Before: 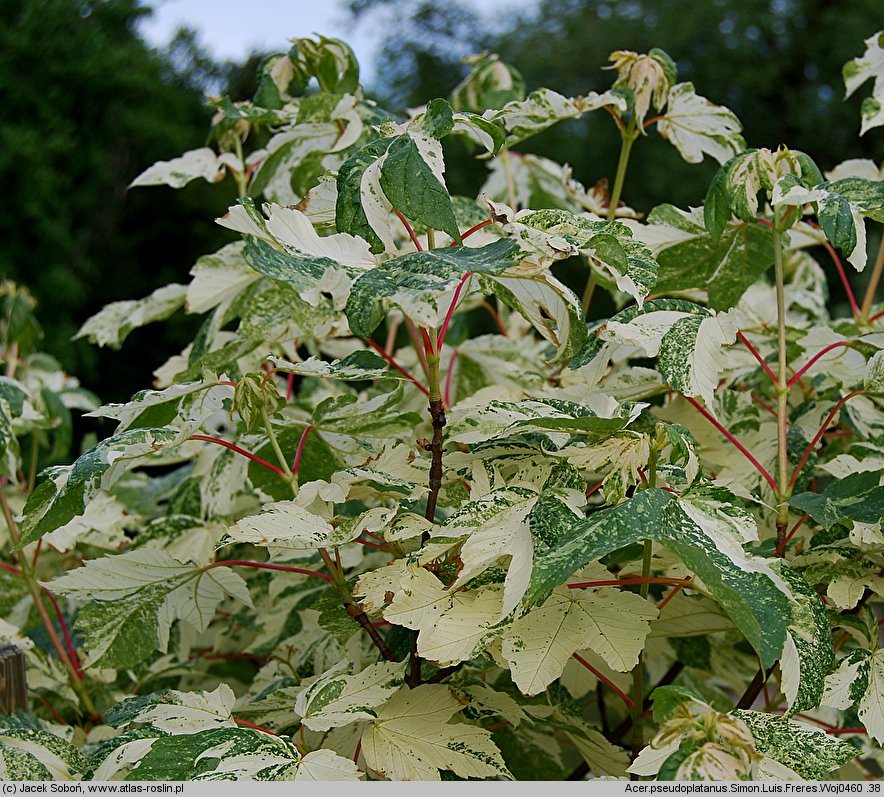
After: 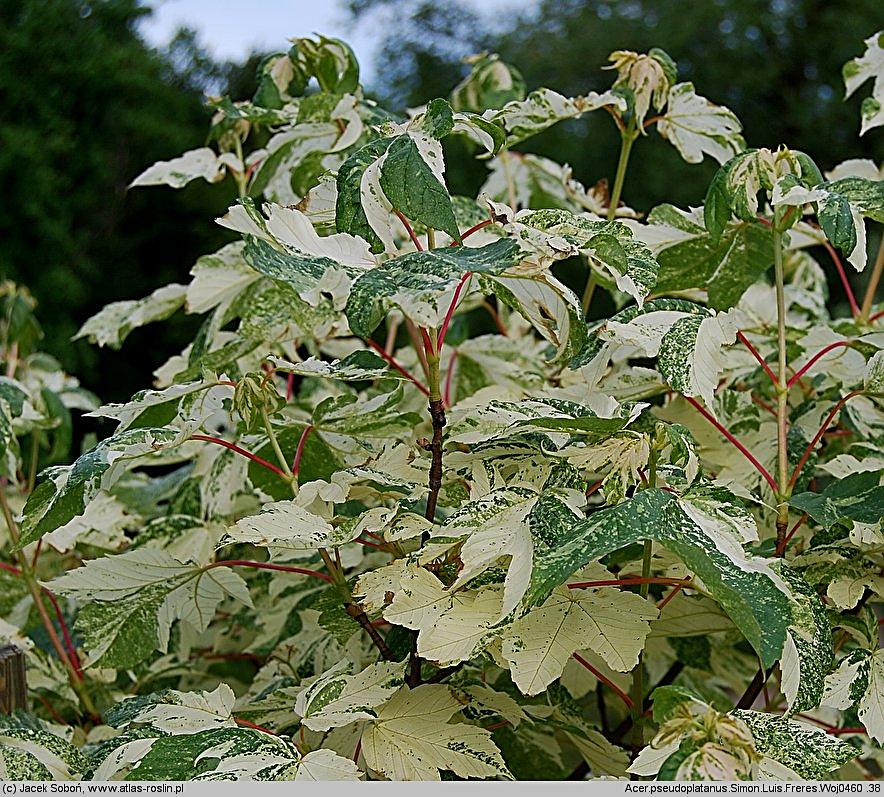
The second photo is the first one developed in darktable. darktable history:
sharpen: amount 0.594
